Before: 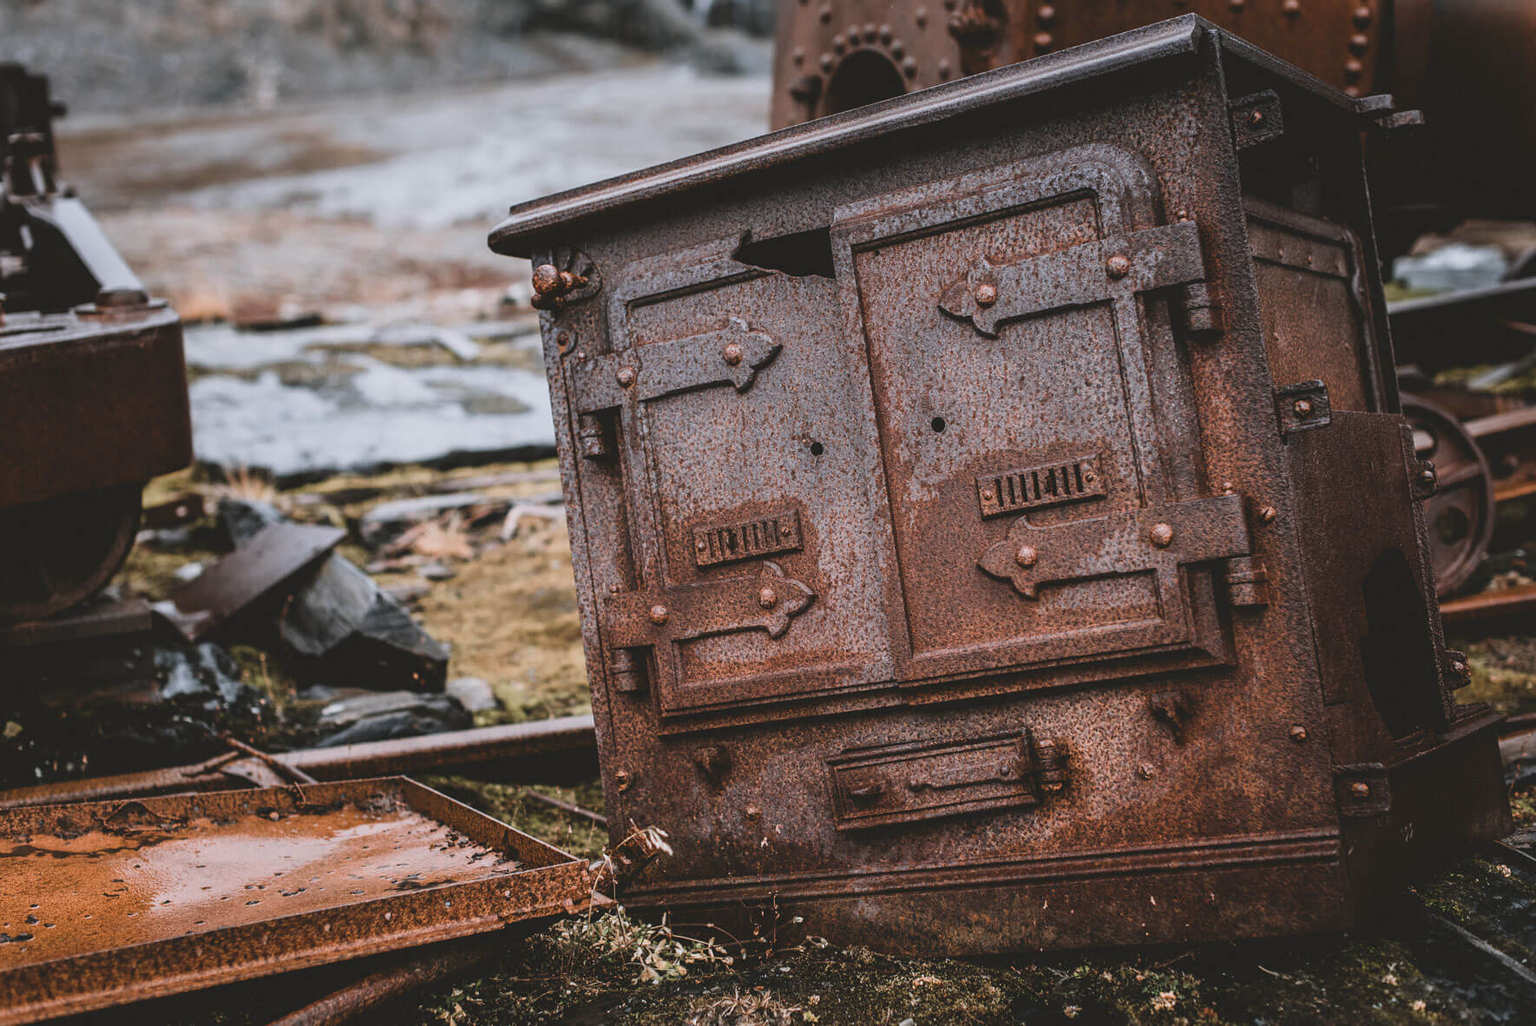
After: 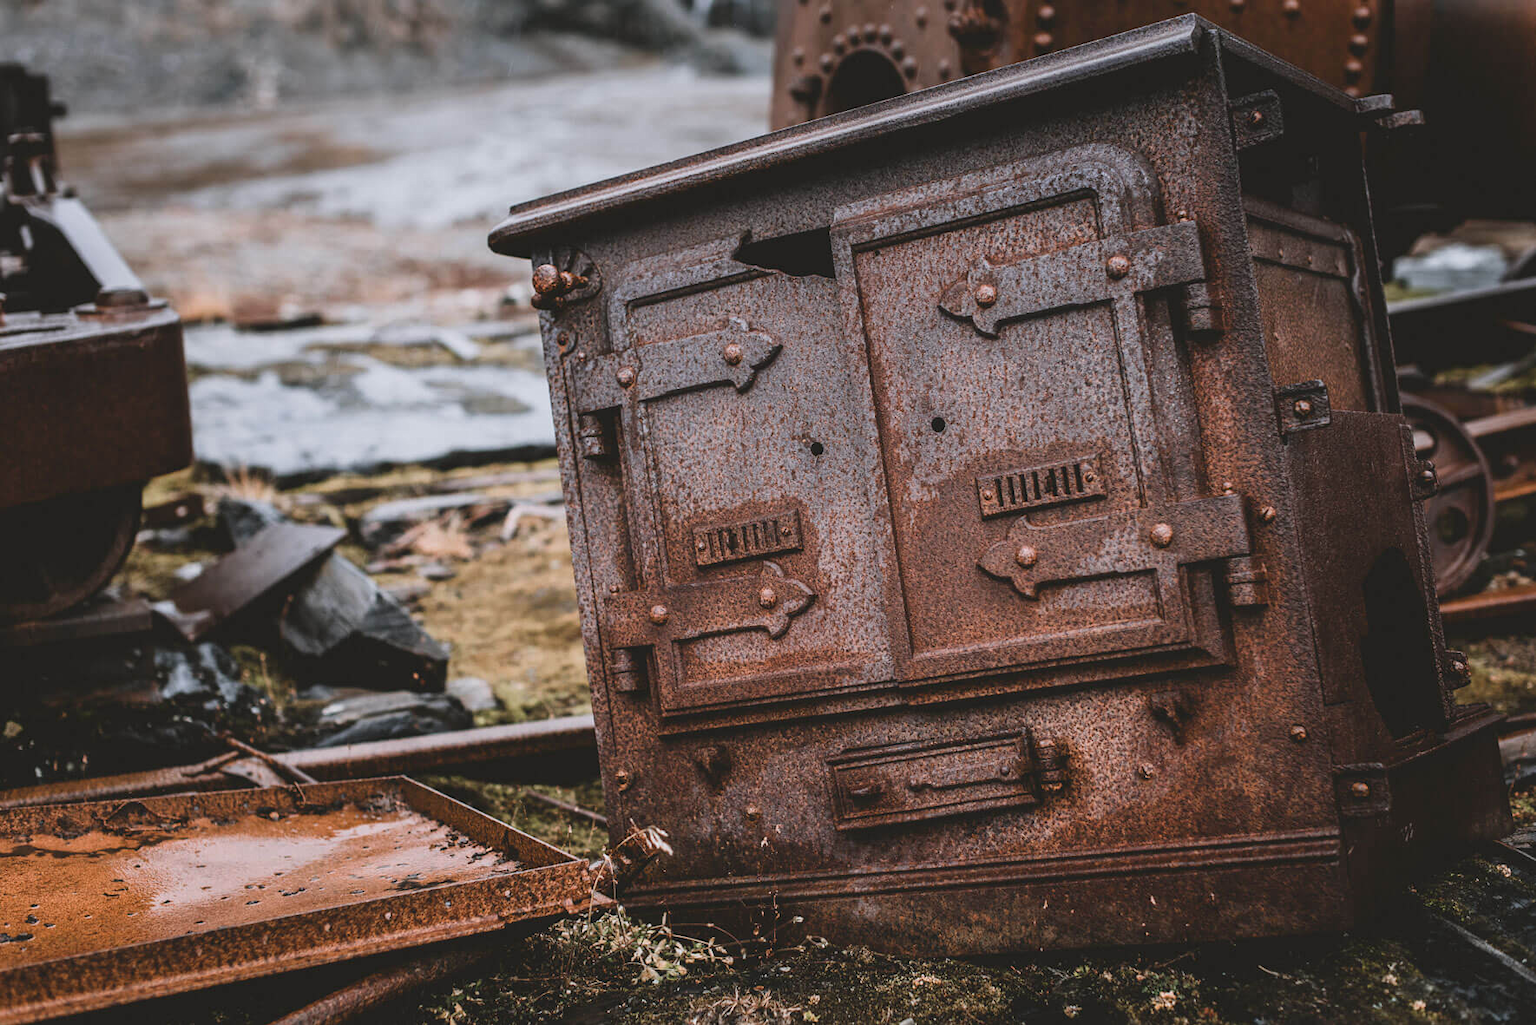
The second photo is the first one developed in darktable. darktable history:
contrast brightness saturation: contrast 0.053
